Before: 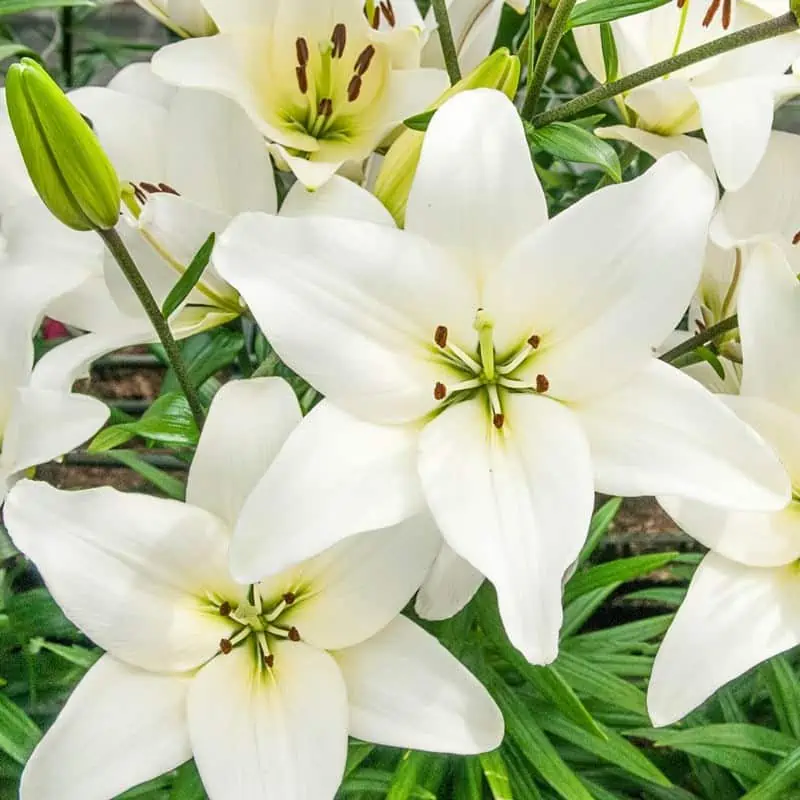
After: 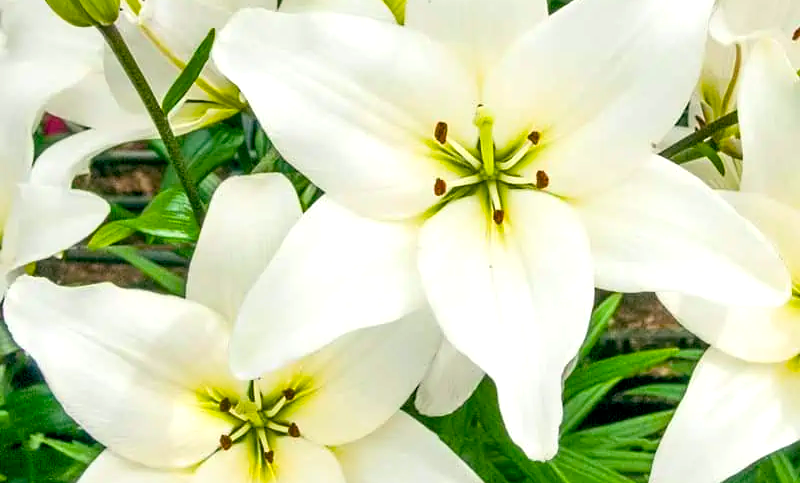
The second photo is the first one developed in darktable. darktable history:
crop and rotate: top 25.575%, bottom 13.925%
color balance rgb: highlights gain › luminance 17.937%, global offset › luminance -0.327%, global offset › chroma 0.108%, global offset › hue 163.36°, perceptual saturation grading › global saturation 29.614%, global vibrance 19.777%
